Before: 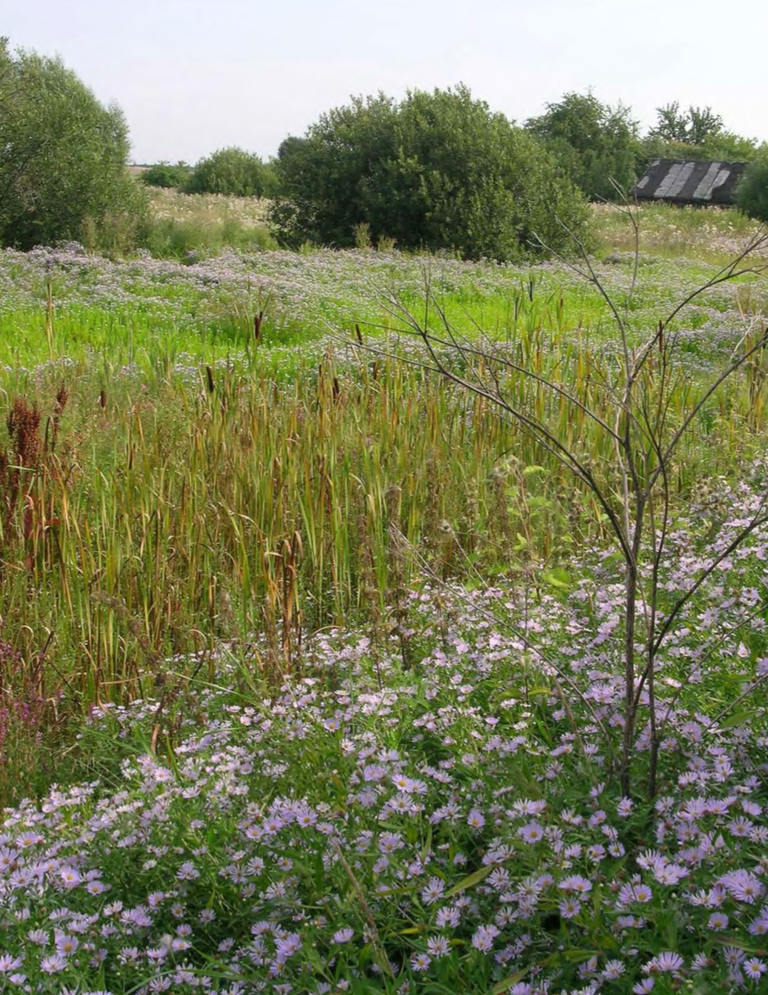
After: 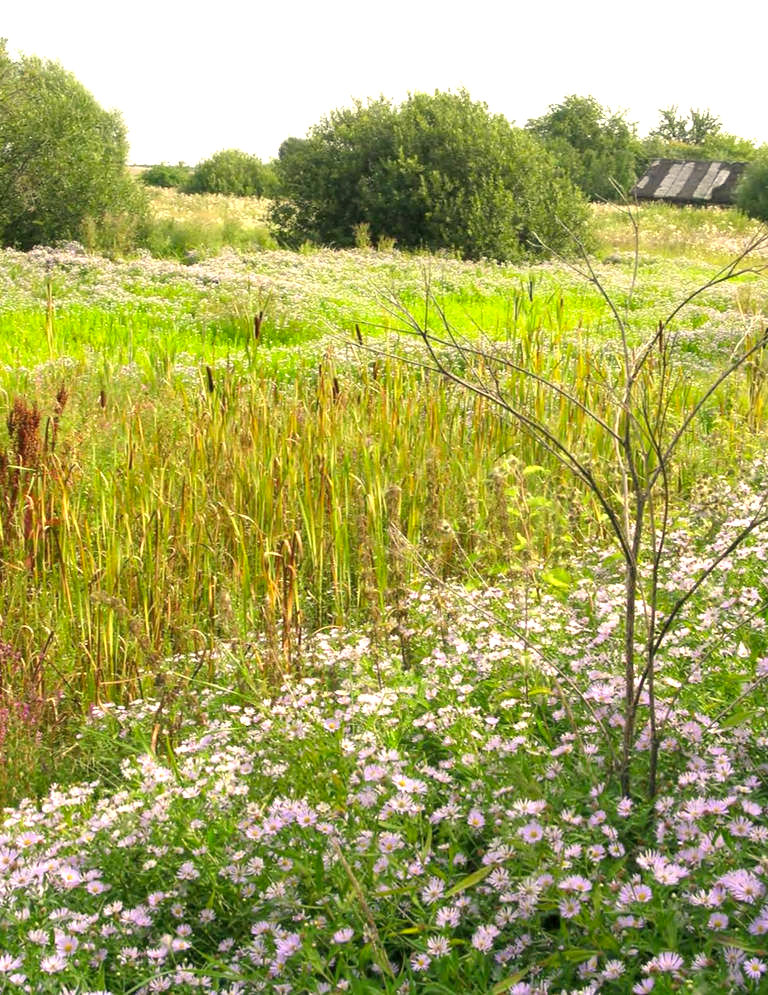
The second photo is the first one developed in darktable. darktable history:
exposure: black level correction 0.001, exposure 1.116 EV, compensate highlight preservation false
color correction: highlights a* 1.39, highlights b* 17.83
